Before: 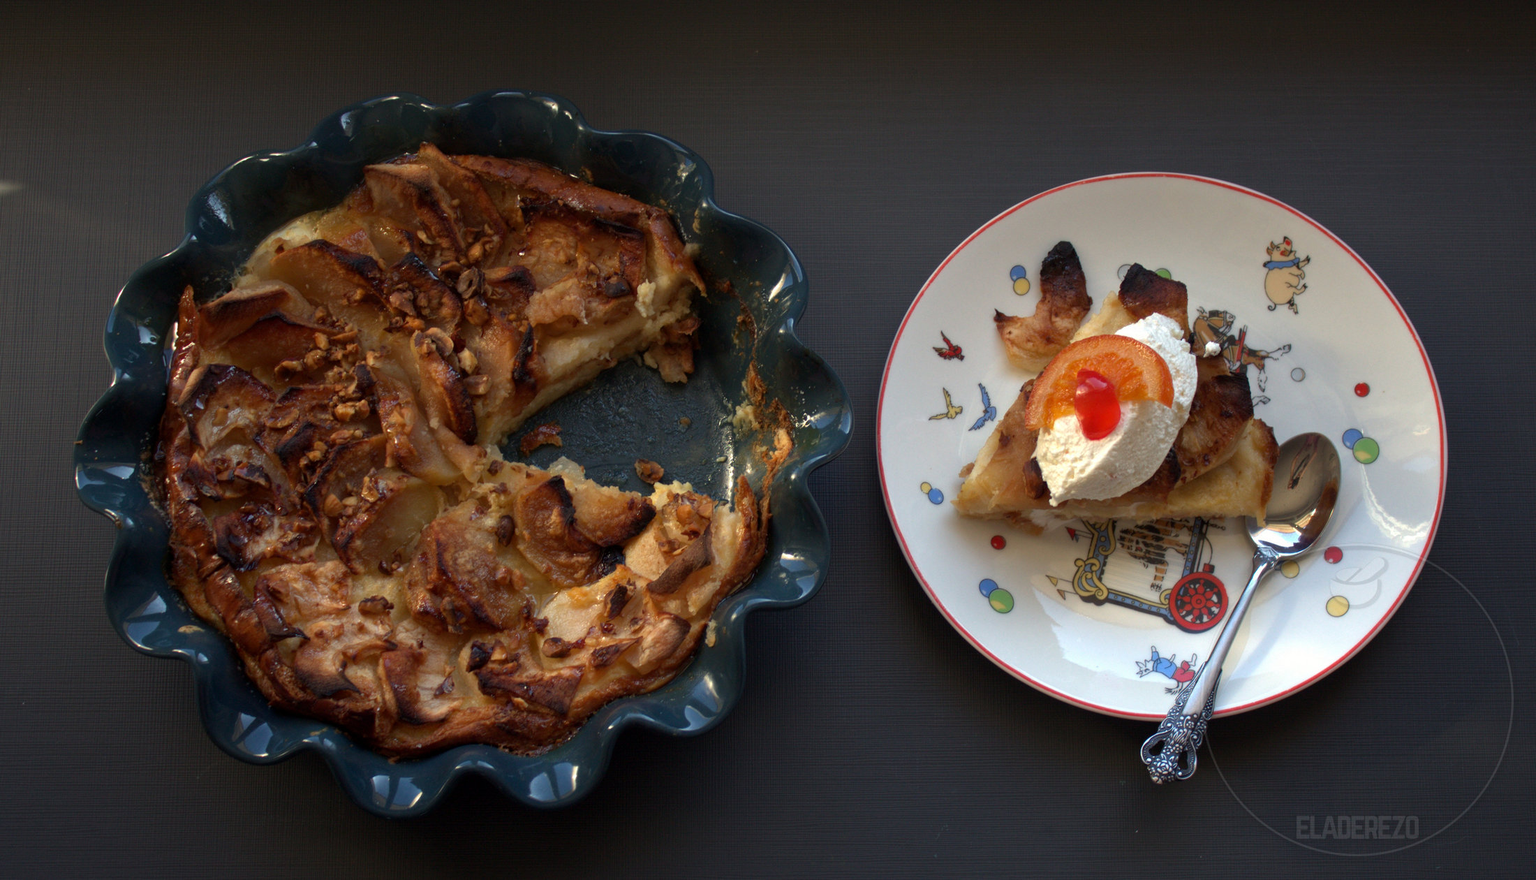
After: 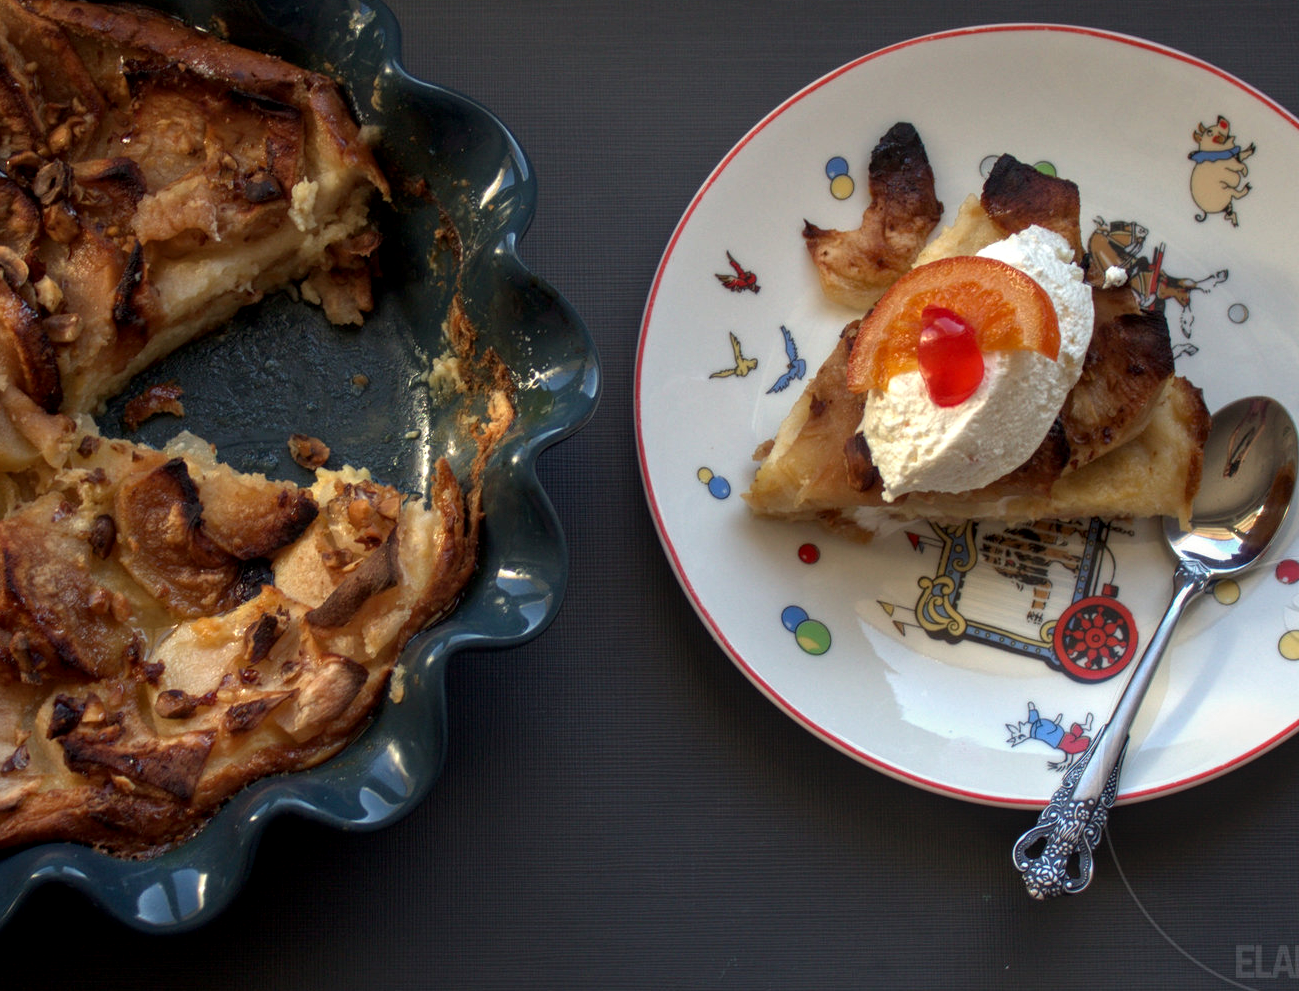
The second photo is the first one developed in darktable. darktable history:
local contrast: on, module defaults
crop and rotate: left 28.256%, top 17.734%, right 12.656%, bottom 3.573%
